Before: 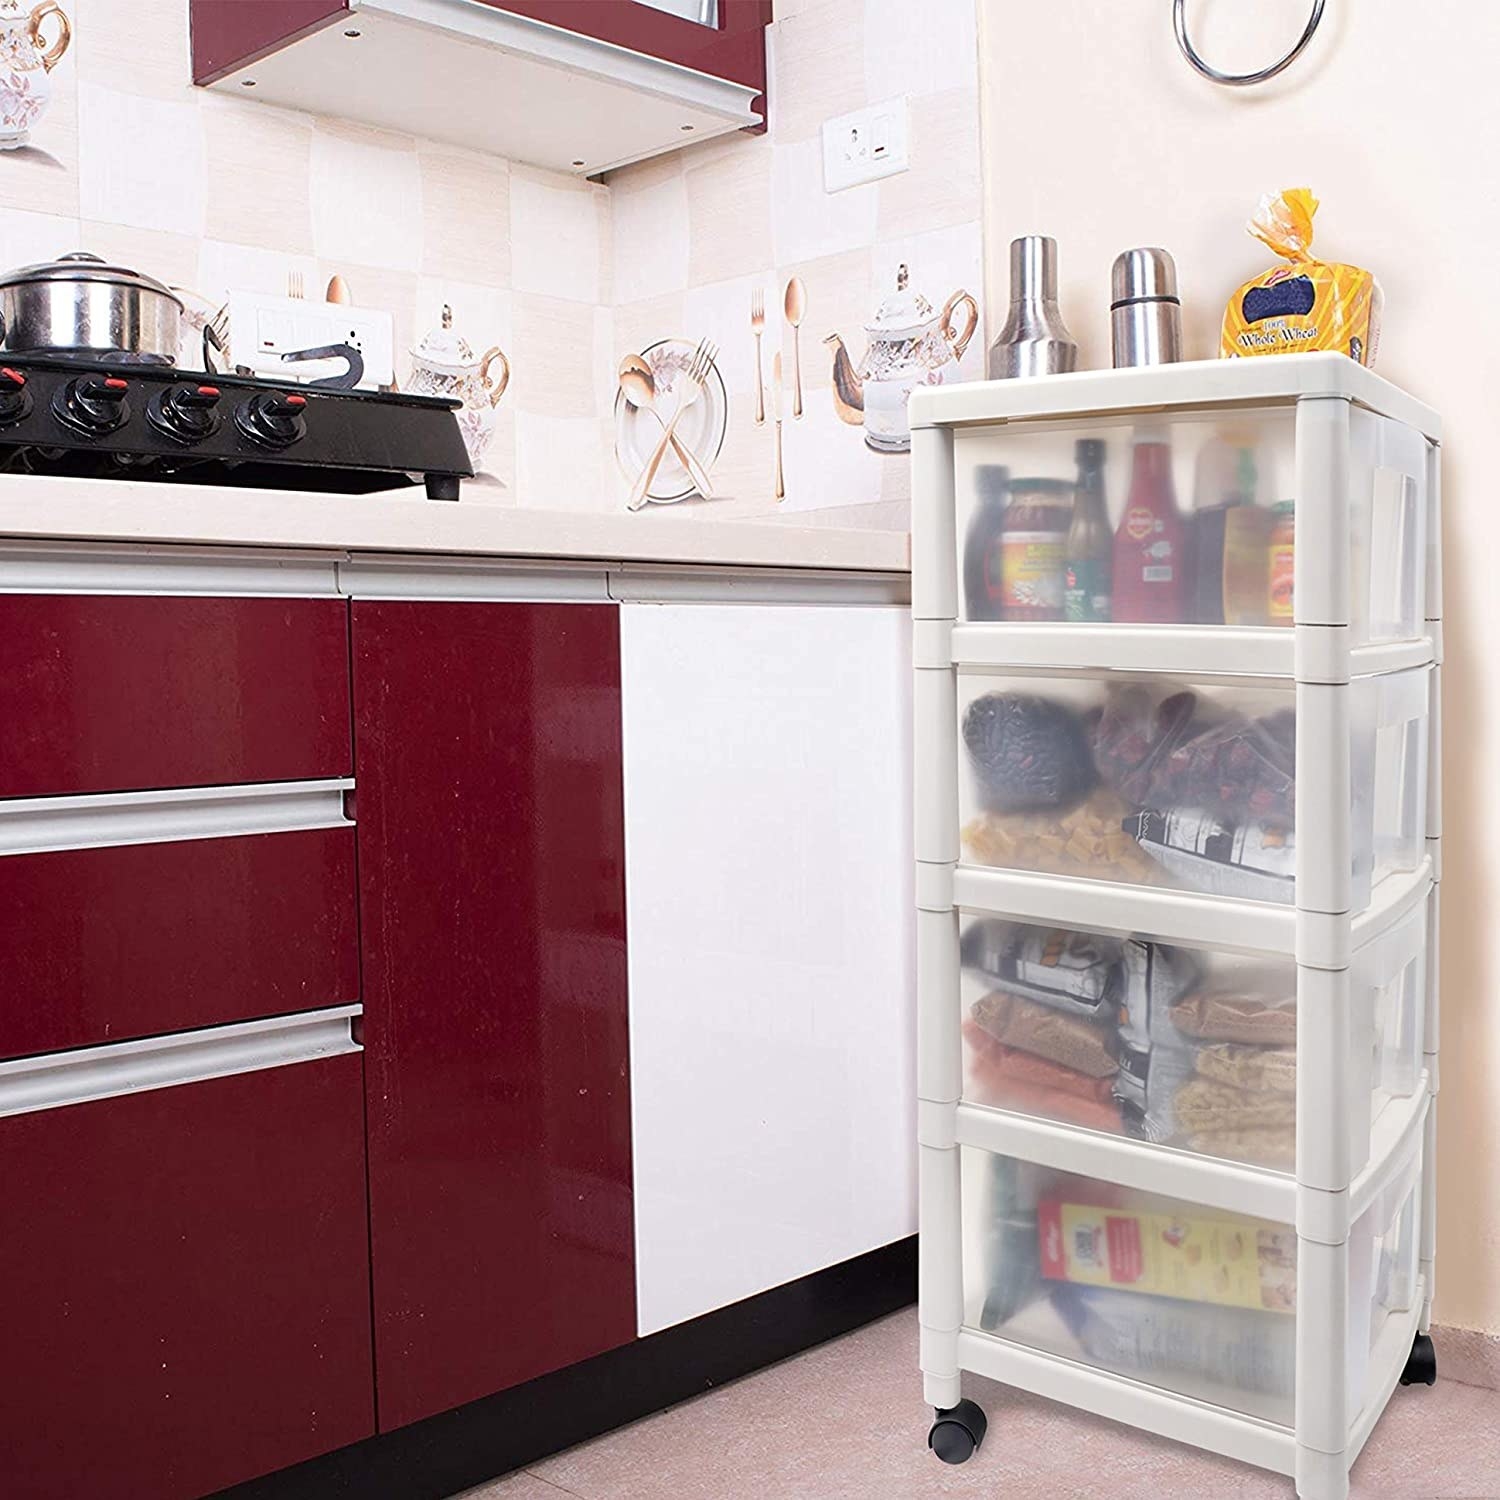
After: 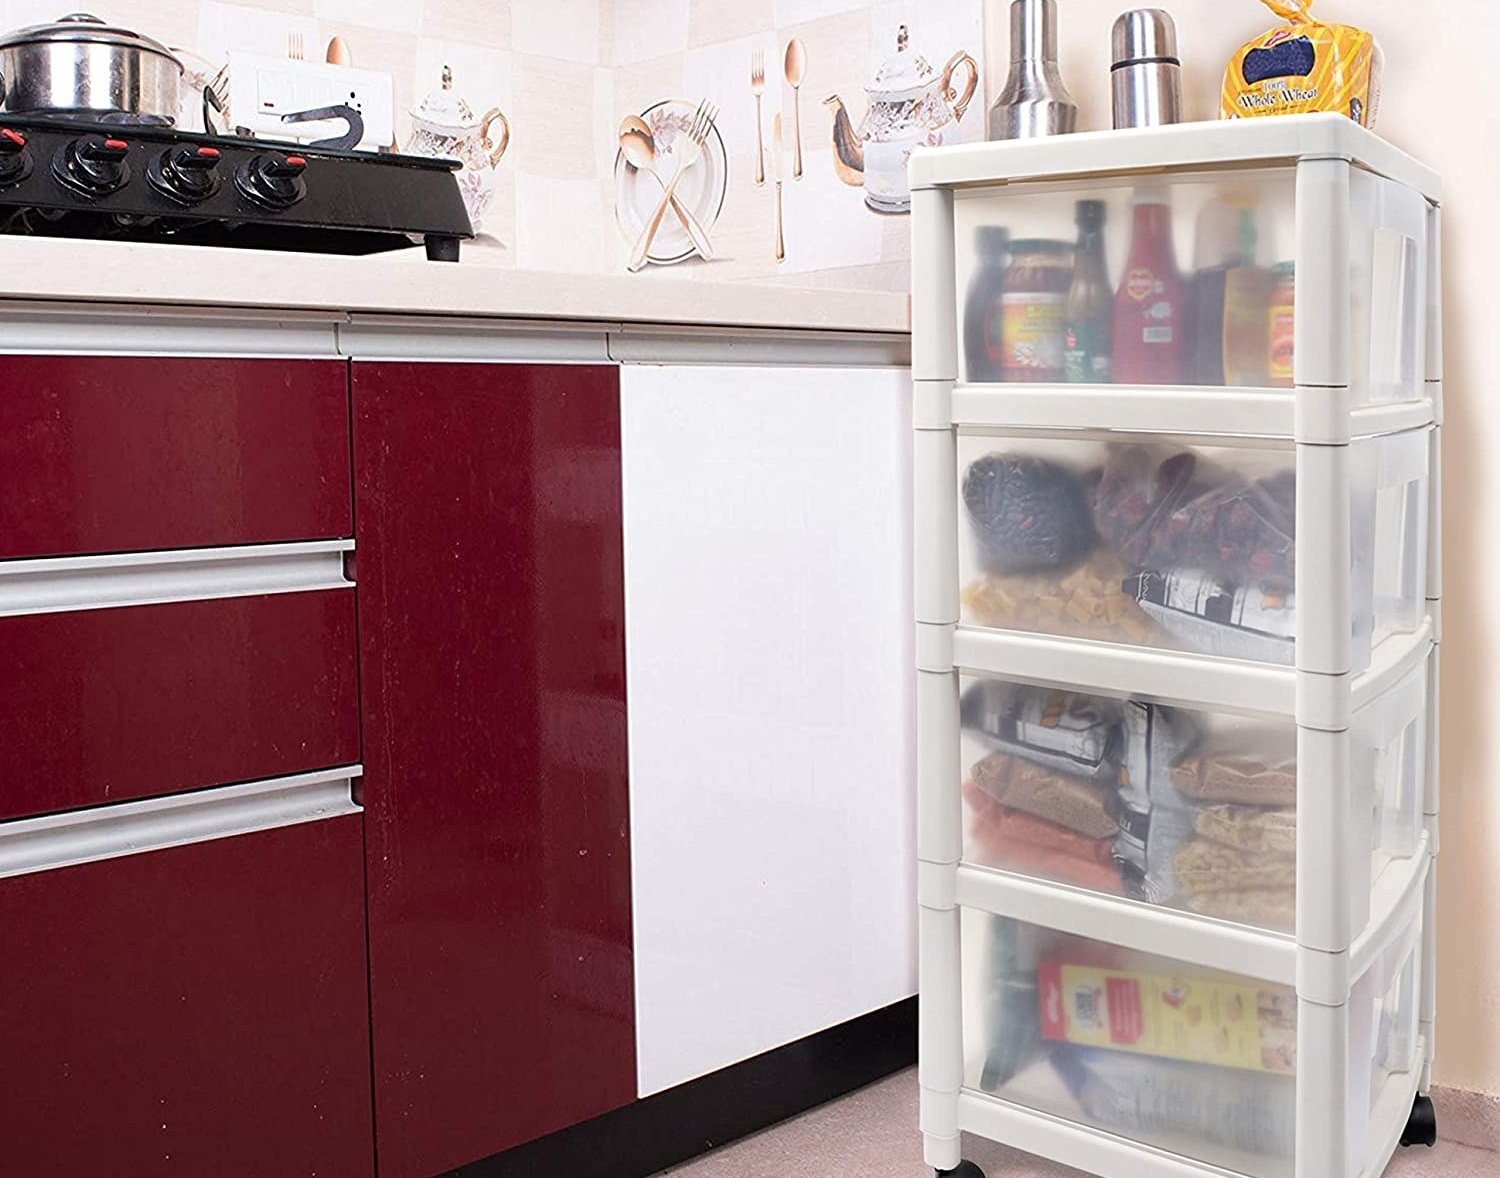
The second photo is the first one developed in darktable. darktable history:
crop and rotate: top 15.945%, bottom 5.492%
